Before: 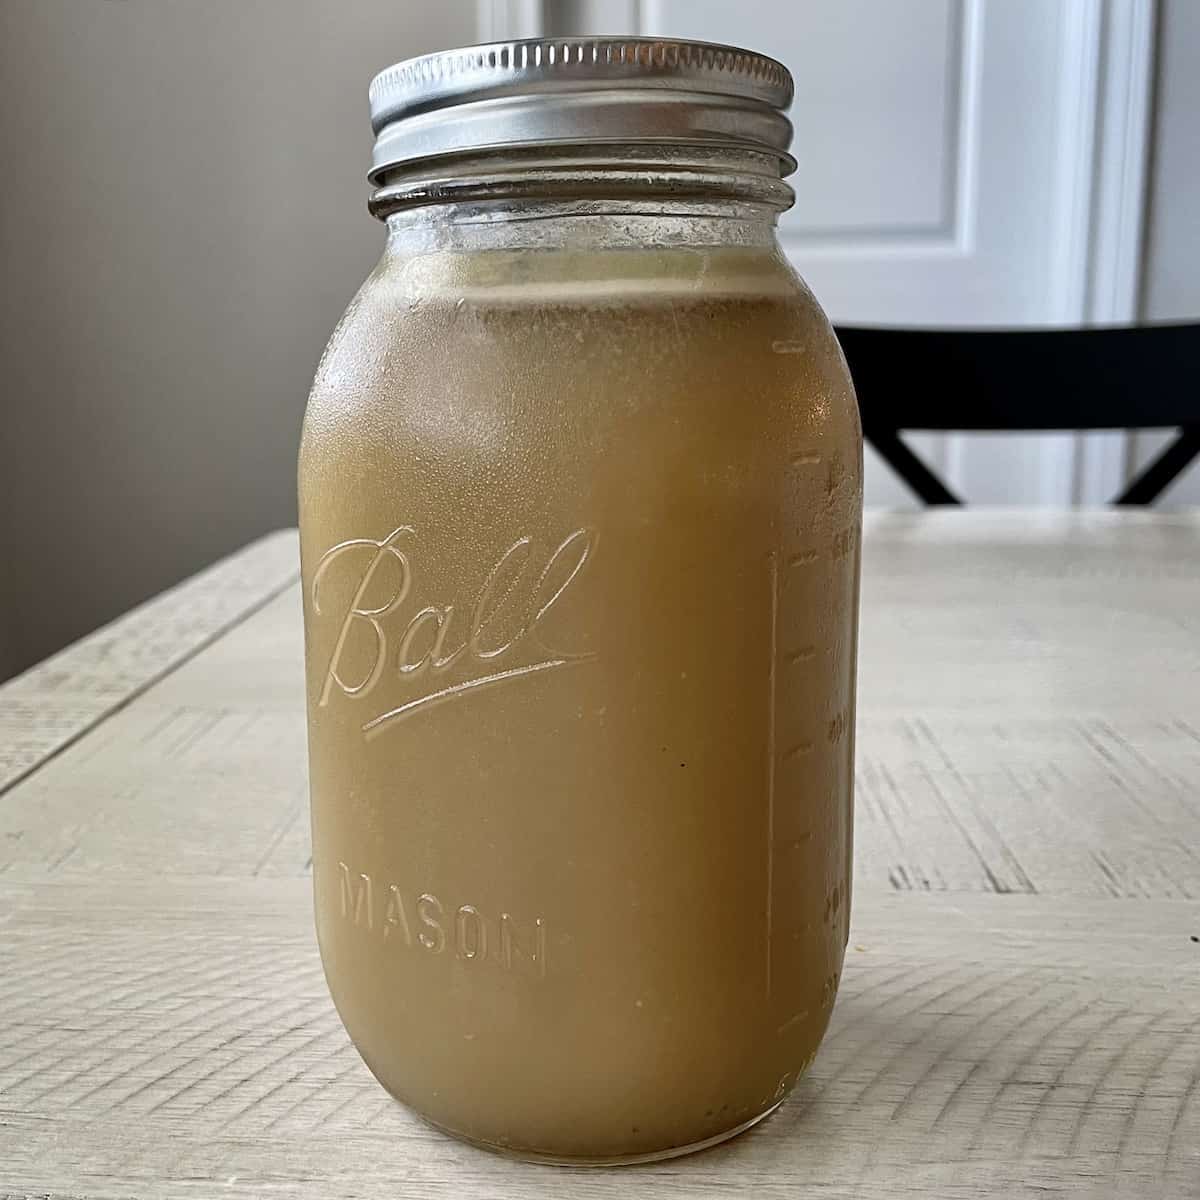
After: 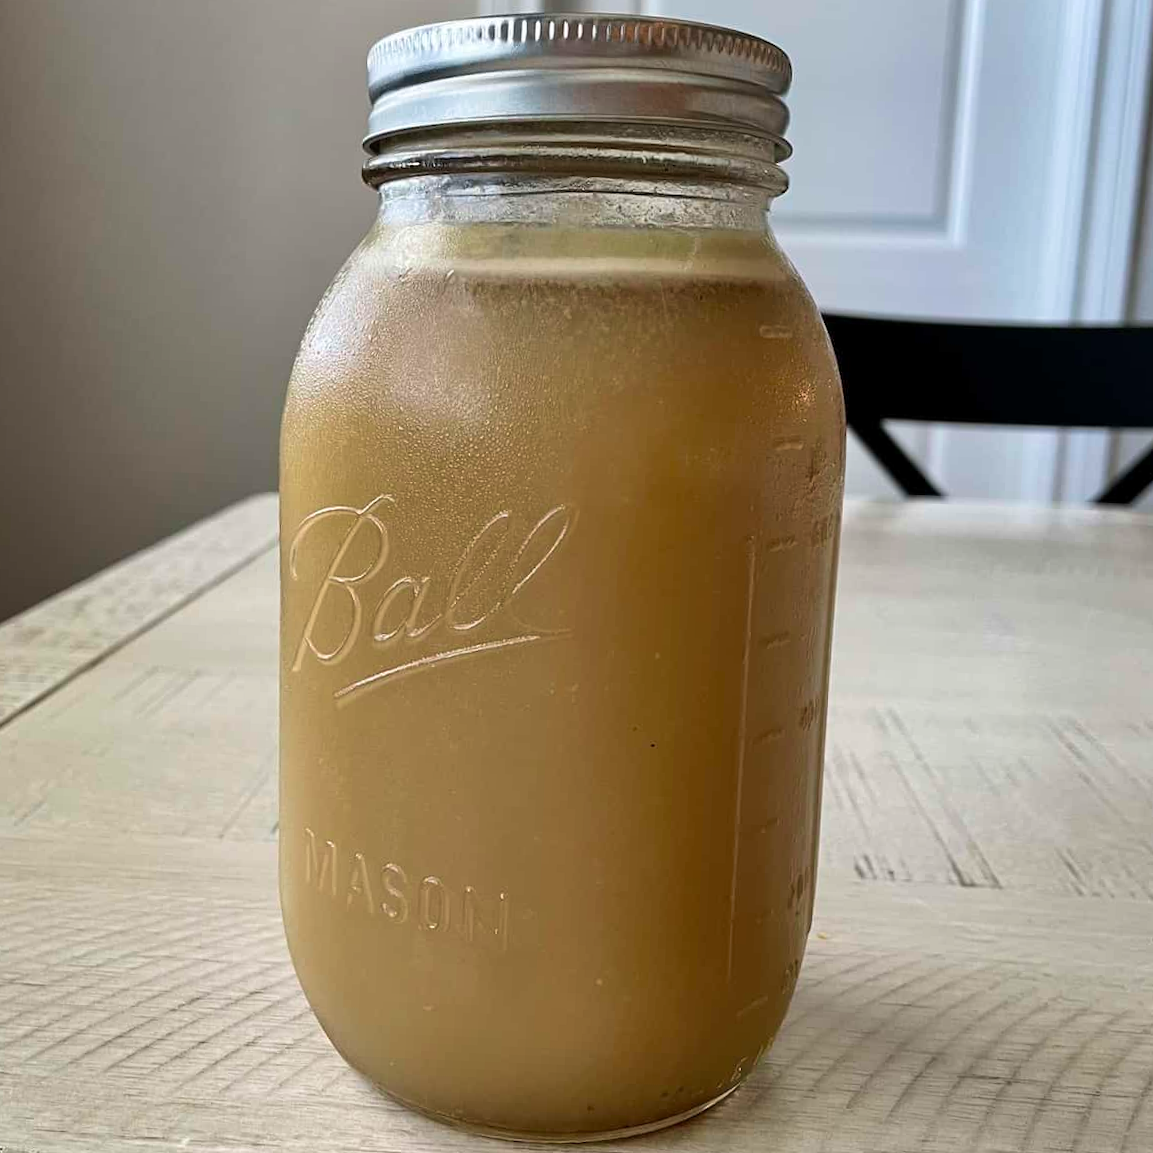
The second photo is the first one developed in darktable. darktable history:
velvia: on, module defaults
crop and rotate: angle -2.38°
